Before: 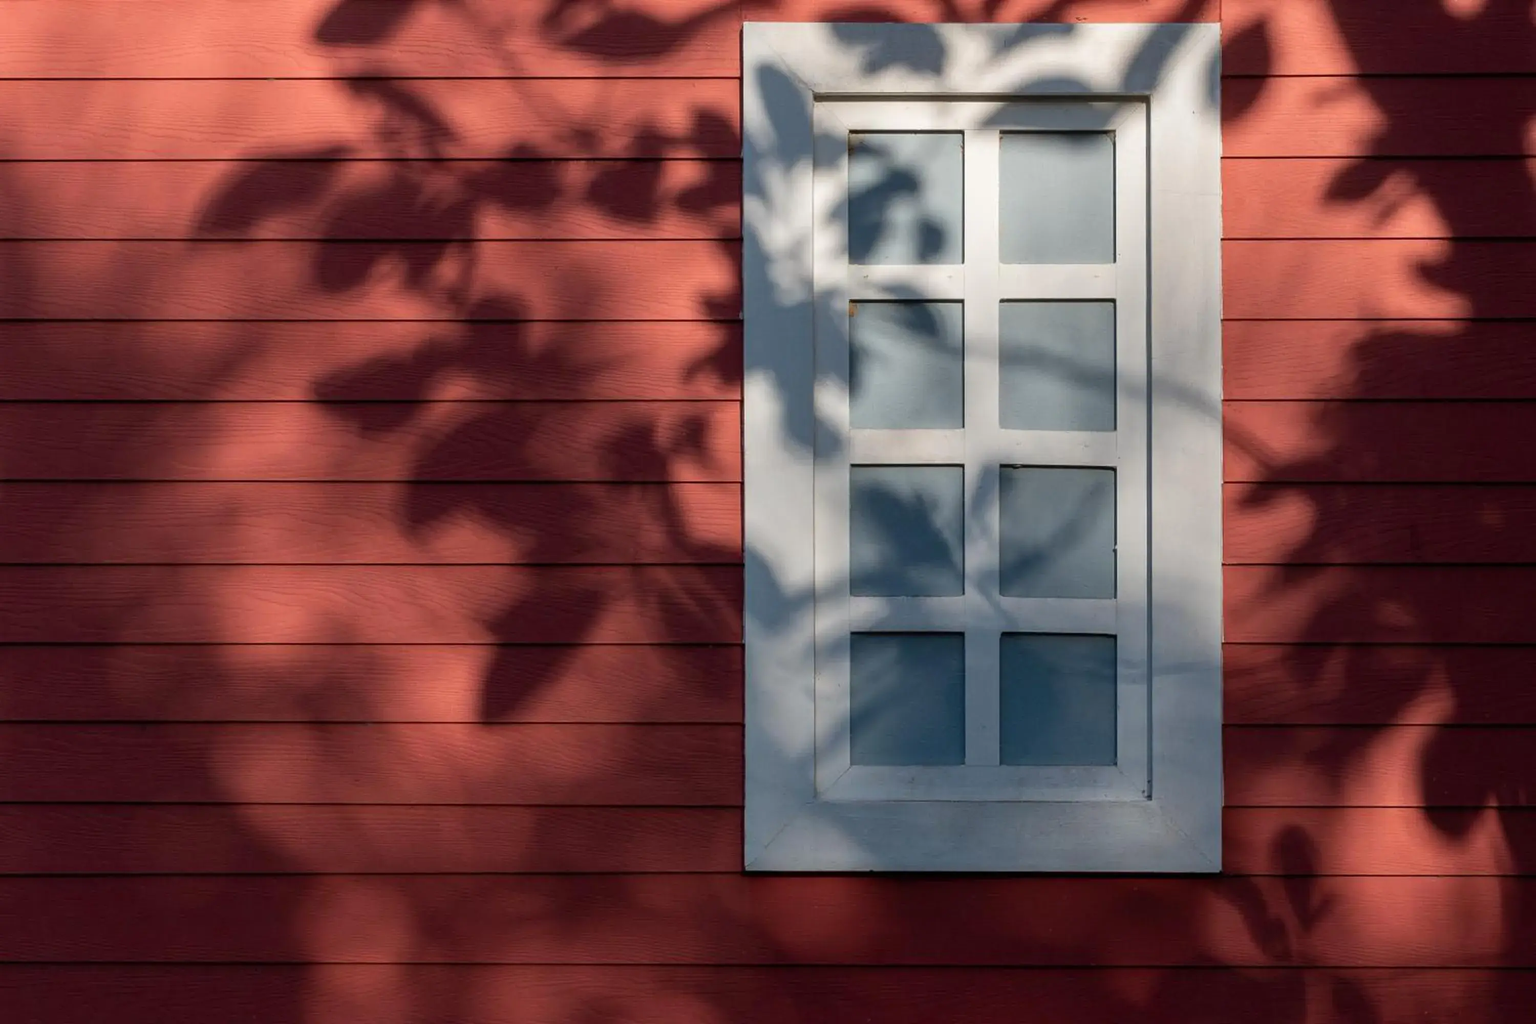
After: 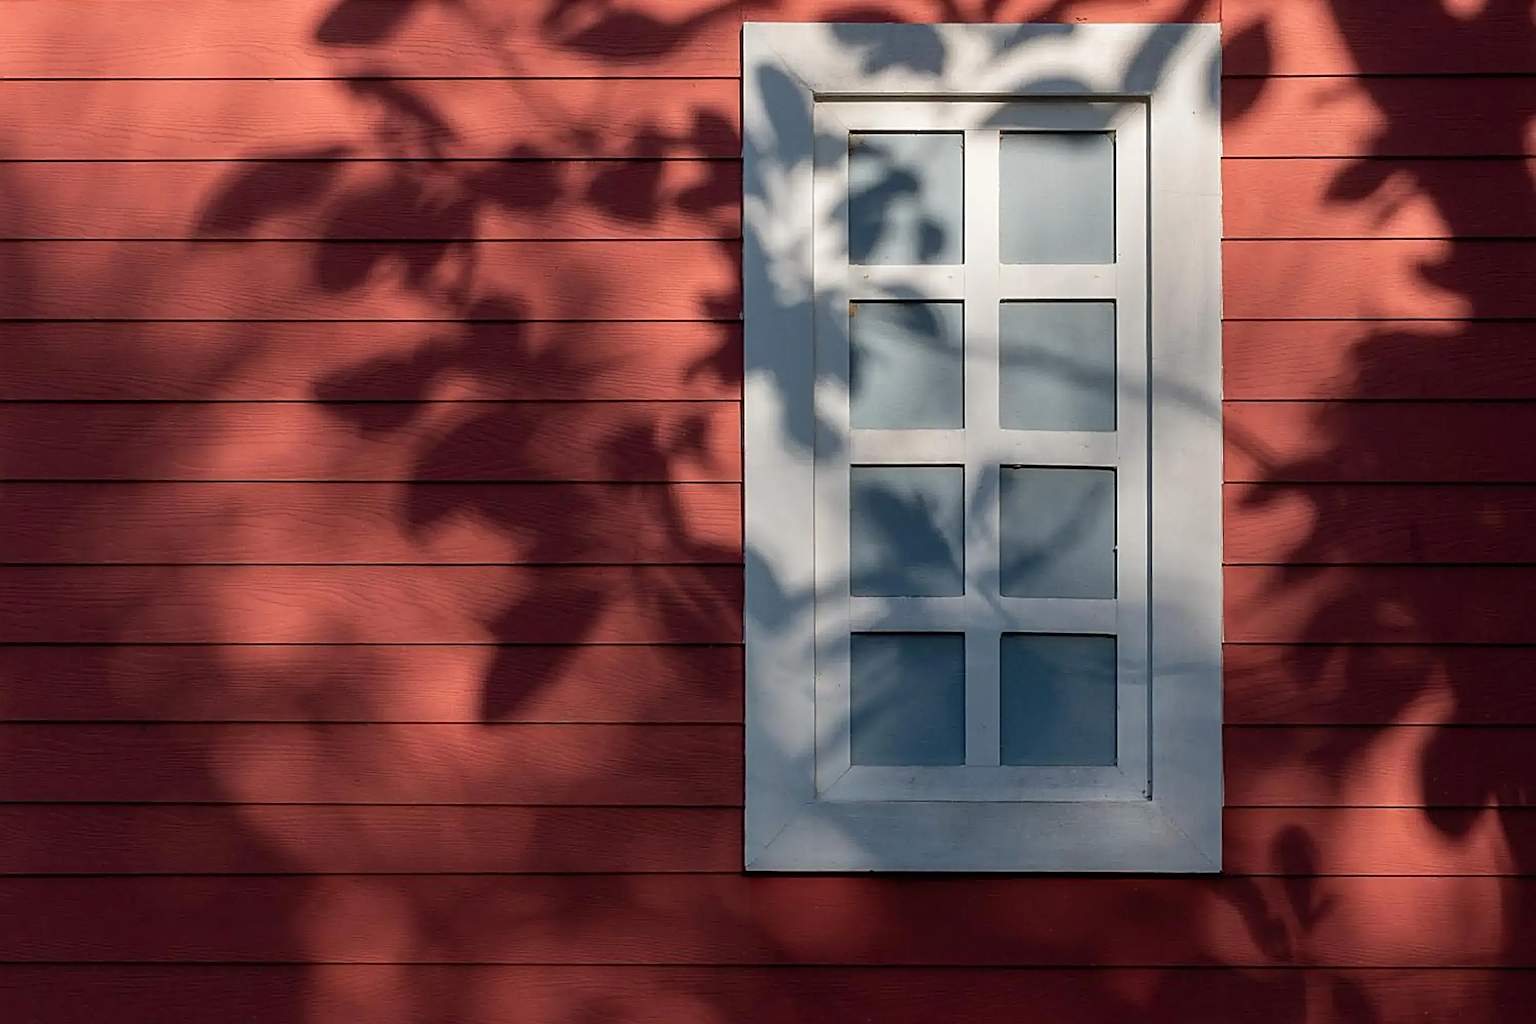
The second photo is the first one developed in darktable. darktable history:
sharpen: radius 3.03, amount 0.773
